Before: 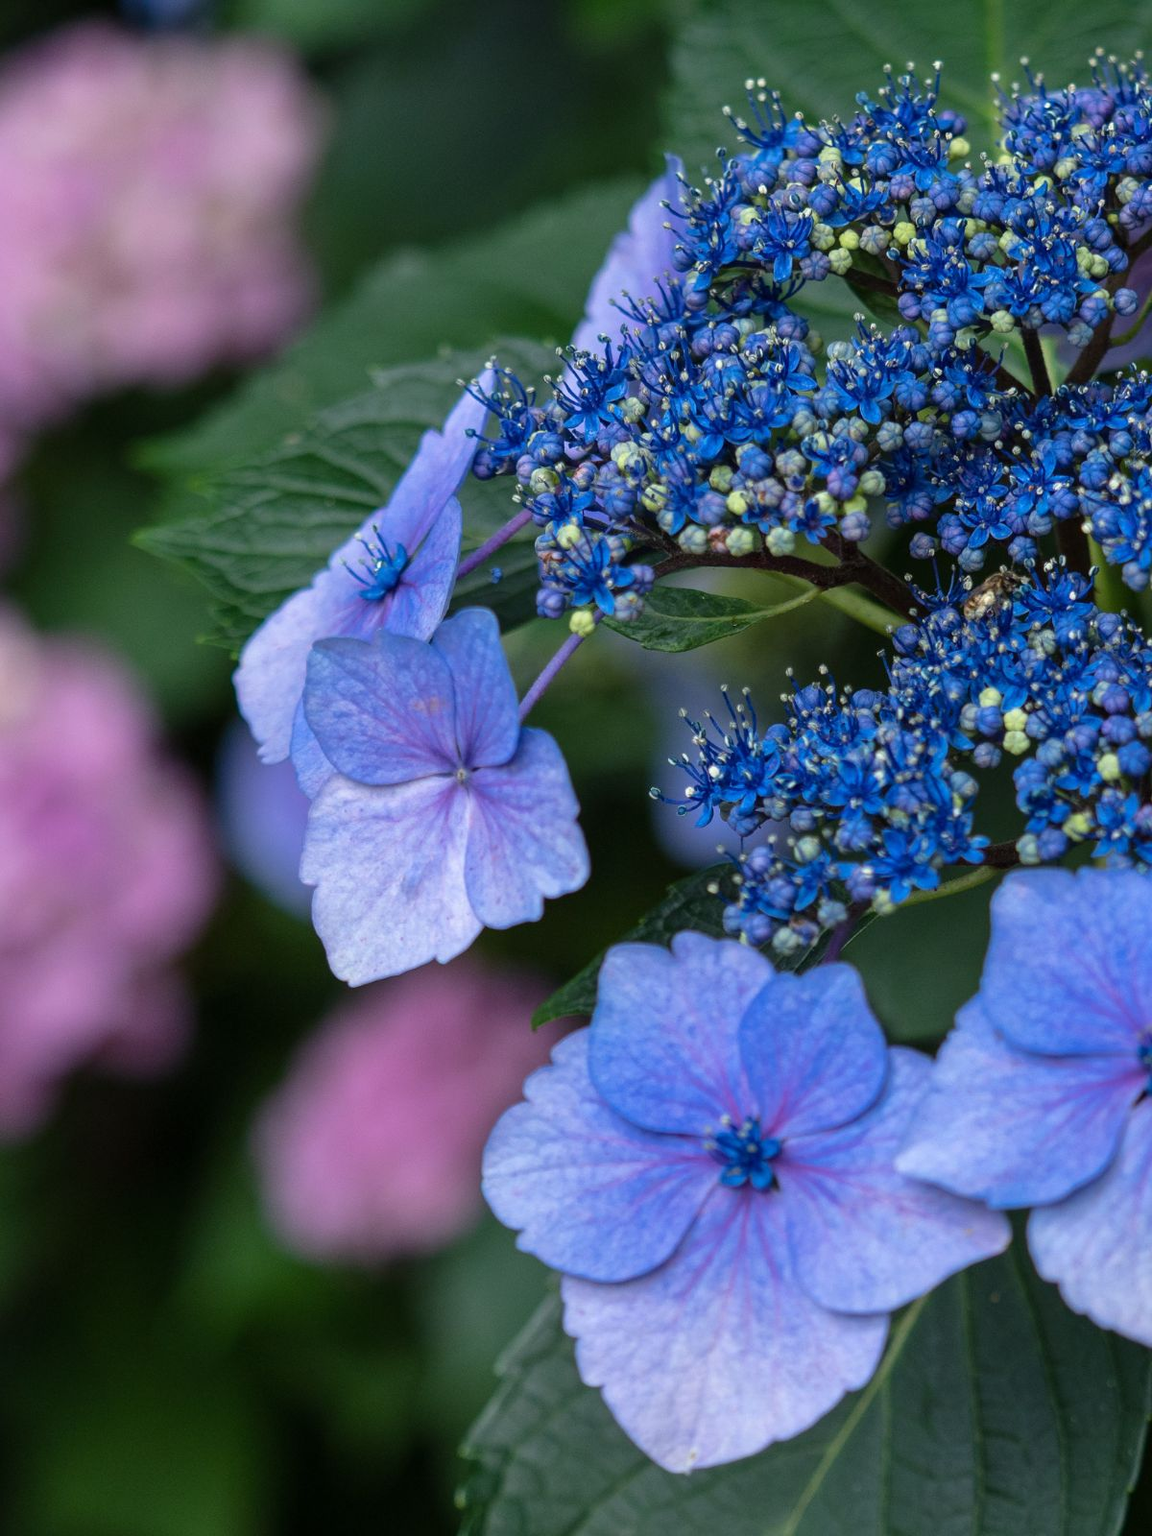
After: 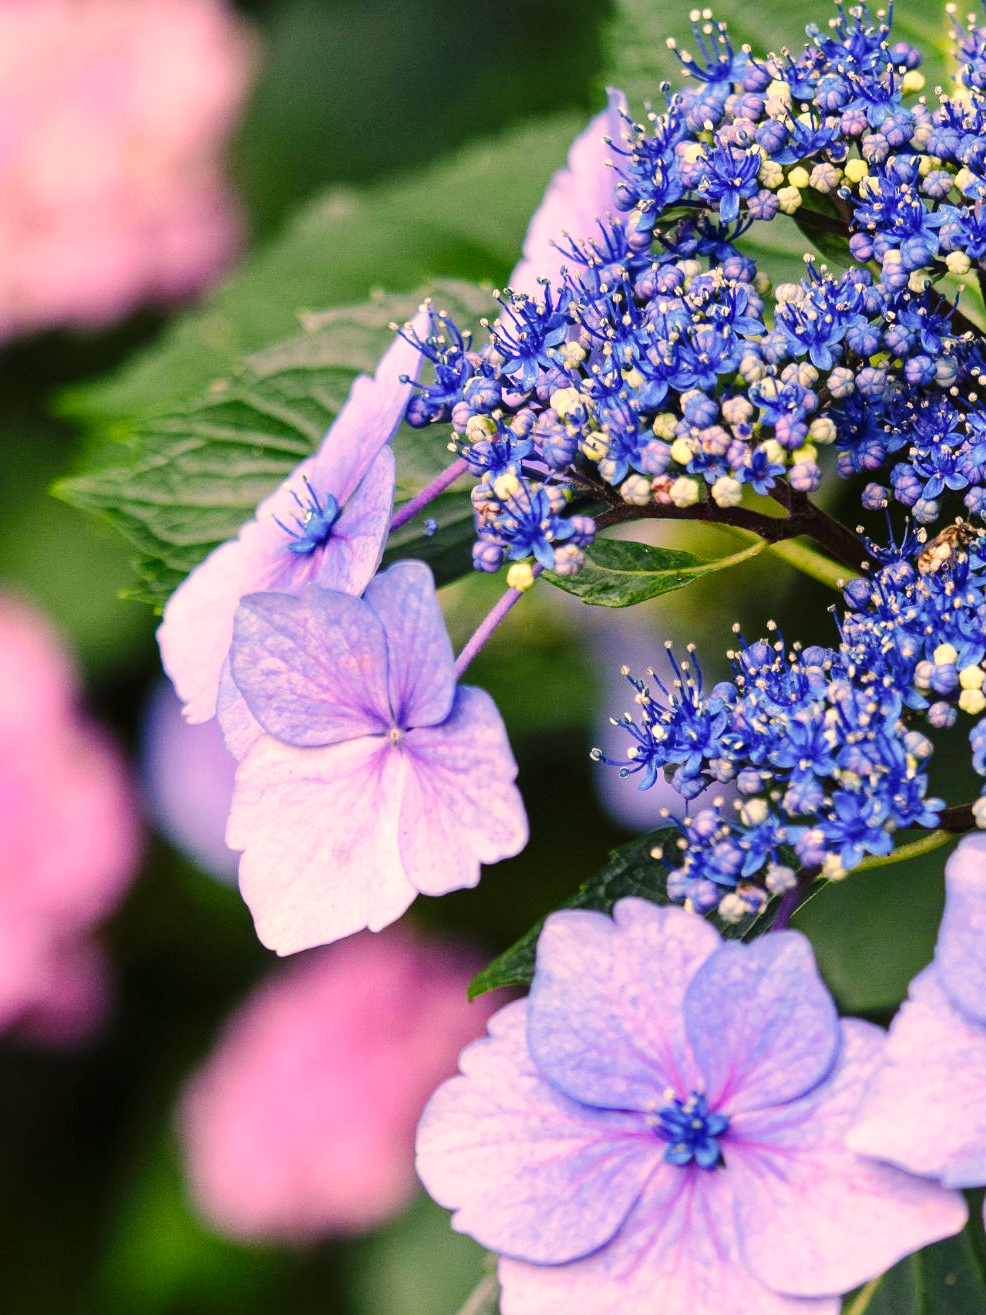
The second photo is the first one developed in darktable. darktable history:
base curve: curves: ch0 [(0, 0) (0.032, 0.025) (0.121, 0.166) (0.206, 0.329) (0.605, 0.79) (1, 1)], preserve colors none
crop and rotate: left 7.196%, top 4.574%, right 10.605%, bottom 13.178%
exposure: black level correction 0, exposure 0.7 EV, compensate exposure bias true, compensate highlight preservation false
color correction: highlights a* 21.88, highlights b* 22.25
